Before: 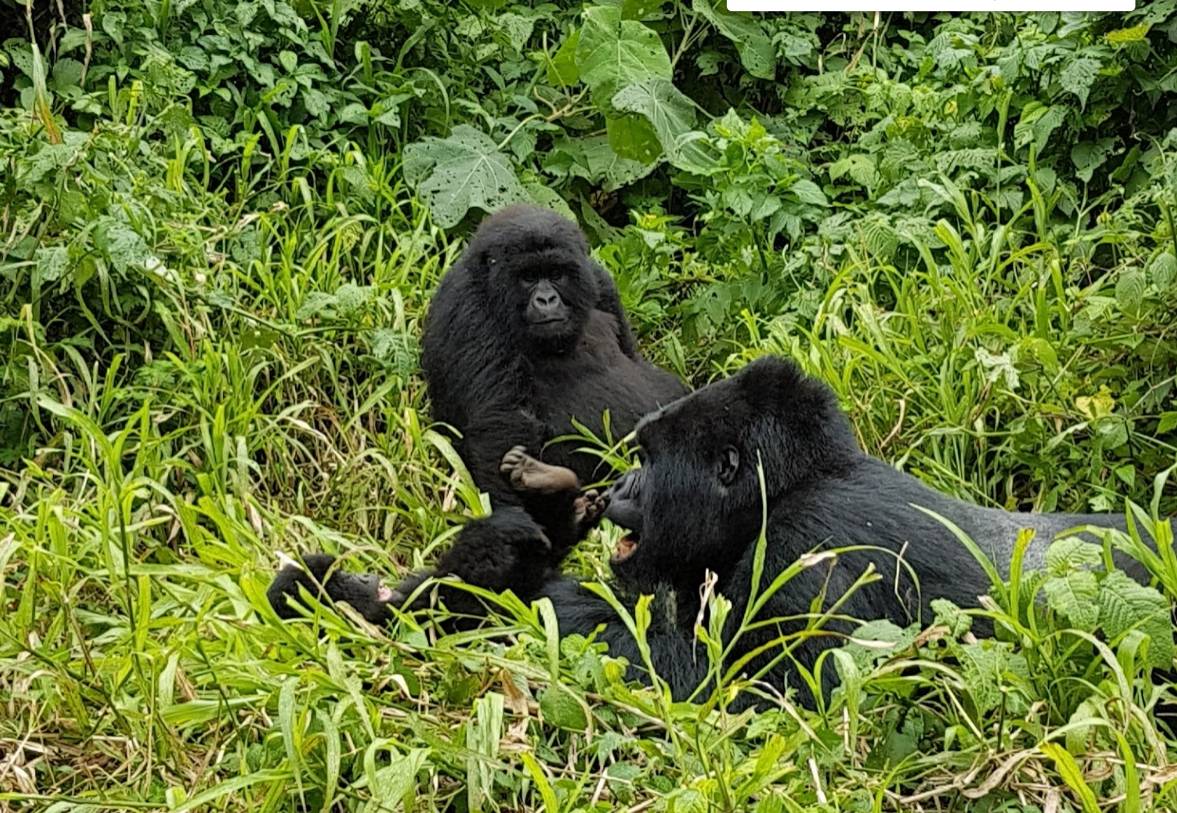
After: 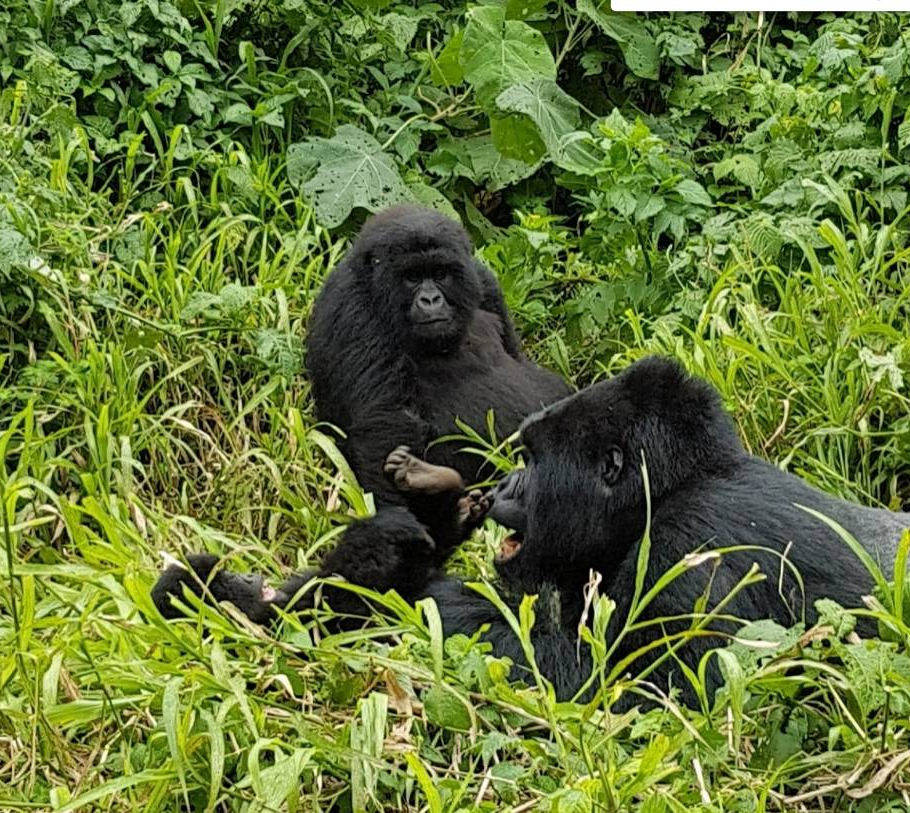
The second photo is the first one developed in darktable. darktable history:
crop: left 9.858%, right 12.76%
